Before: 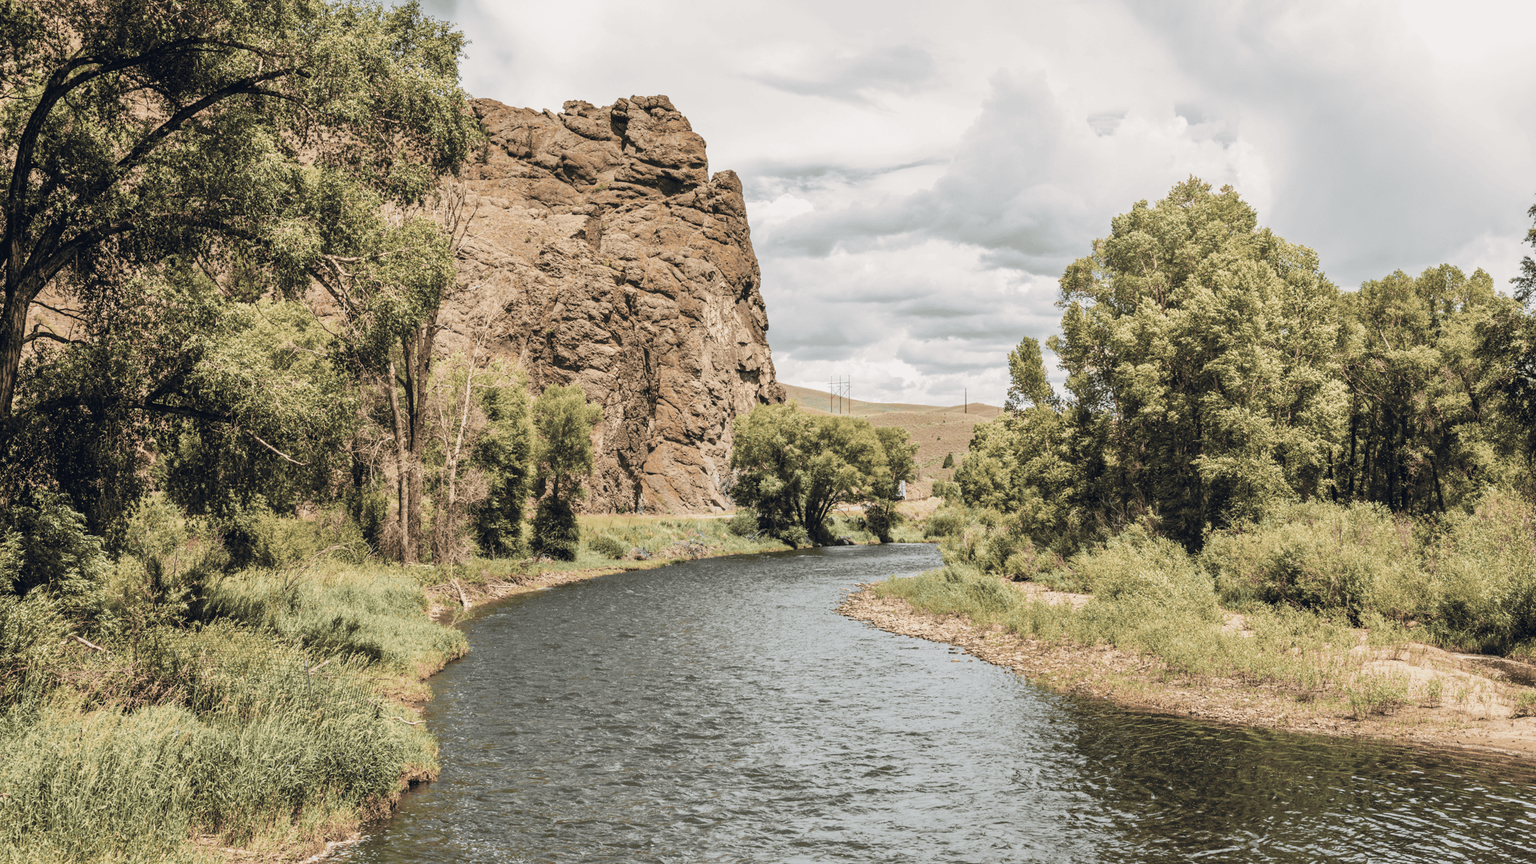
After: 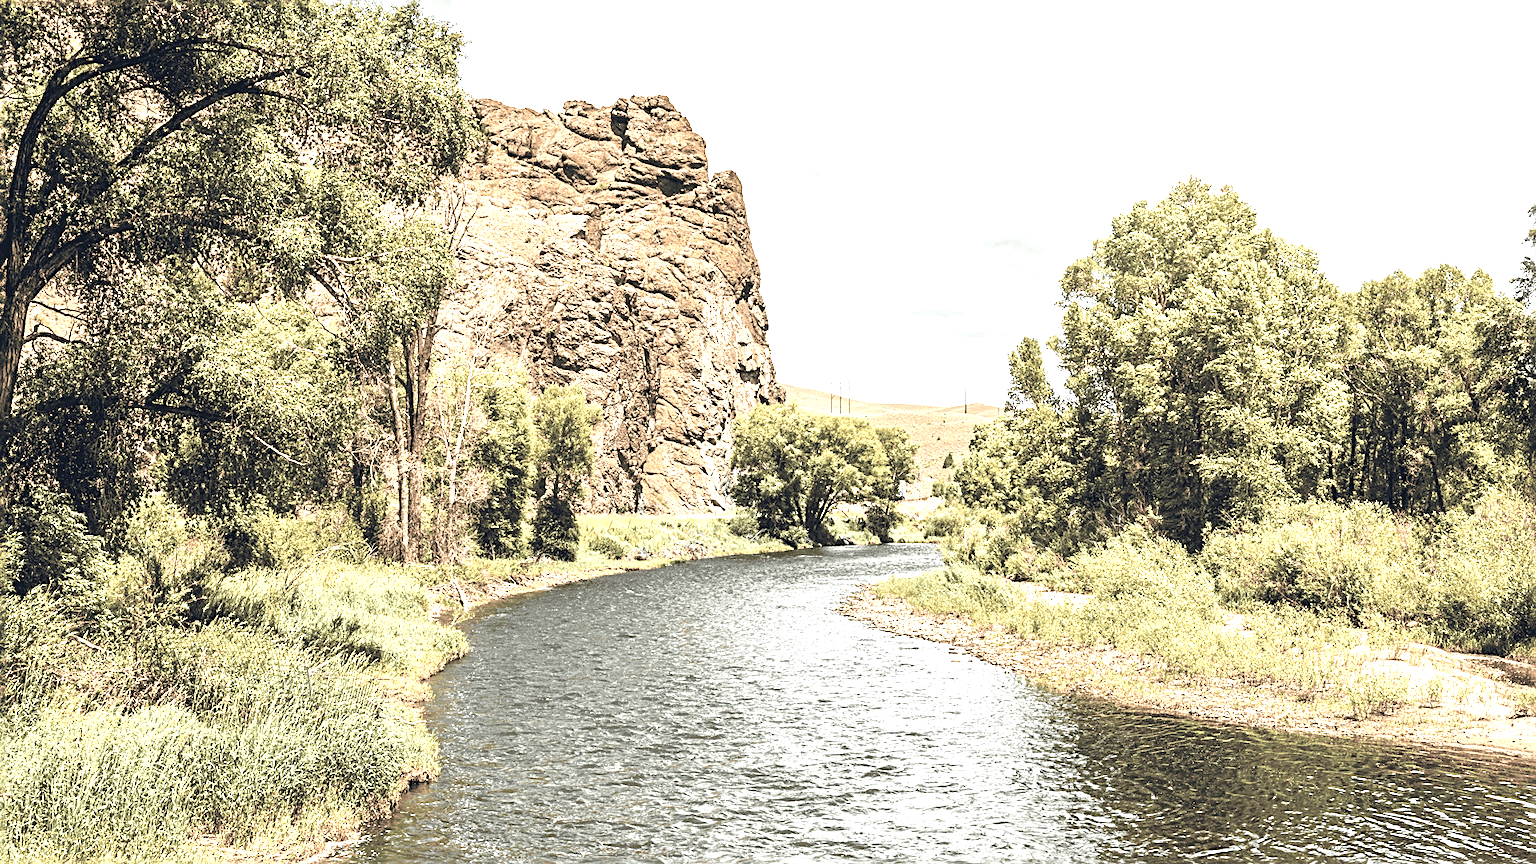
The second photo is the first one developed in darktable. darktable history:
color zones: curves: ch1 [(0, 0.469) (0.01, 0.469) (0.12, 0.446) (0.248, 0.469) (0.5, 0.5) (0.748, 0.5) (0.99, 0.469) (1, 0.469)]
exposure: black level correction 0, exposure 1.2 EV, compensate exposure bias true, compensate highlight preservation false
sharpen: radius 2.543, amount 0.636
